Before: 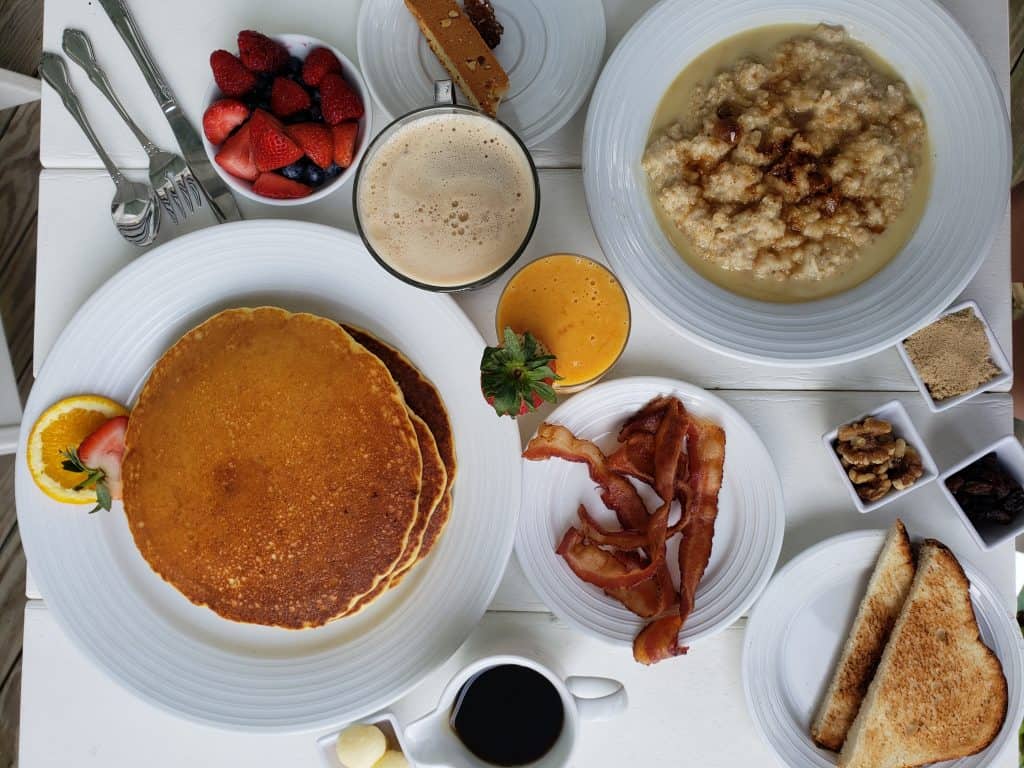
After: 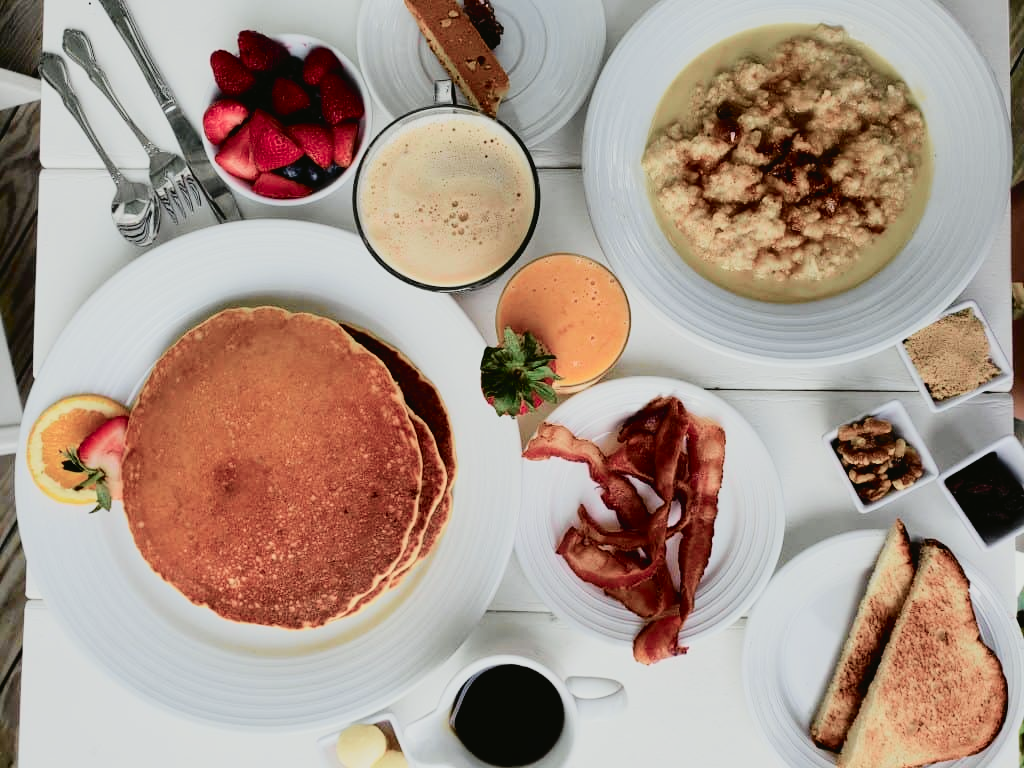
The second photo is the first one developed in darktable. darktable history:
filmic rgb: black relative exposure -7.65 EV, white relative exposure 4.56 EV, hardness 3.61
tone curve: curves: ch0 [(0, 0.023) (0.113, 0.081) (0.204, 0.197) (0.498, 0.608) (0.709, 0.819) (0.984, 0.961)]; ch1 [(0, 0) (0.172, 0.123) (0.317, 0.272) (0.414, 0.382) (0.476, 0.479) (0.505, 0.501) (0.528, 0.54) (0.618, 0.647) (0.709, 0.764) (1, 1)]; ch2 [(0, 0) (0.411, 0.424) (0.492, 0.502) (0.521, 0.521) (0.55, 0.576) (0.686, 0.638) (1, 1)], color space Lab, independent channels, preserve colors none
